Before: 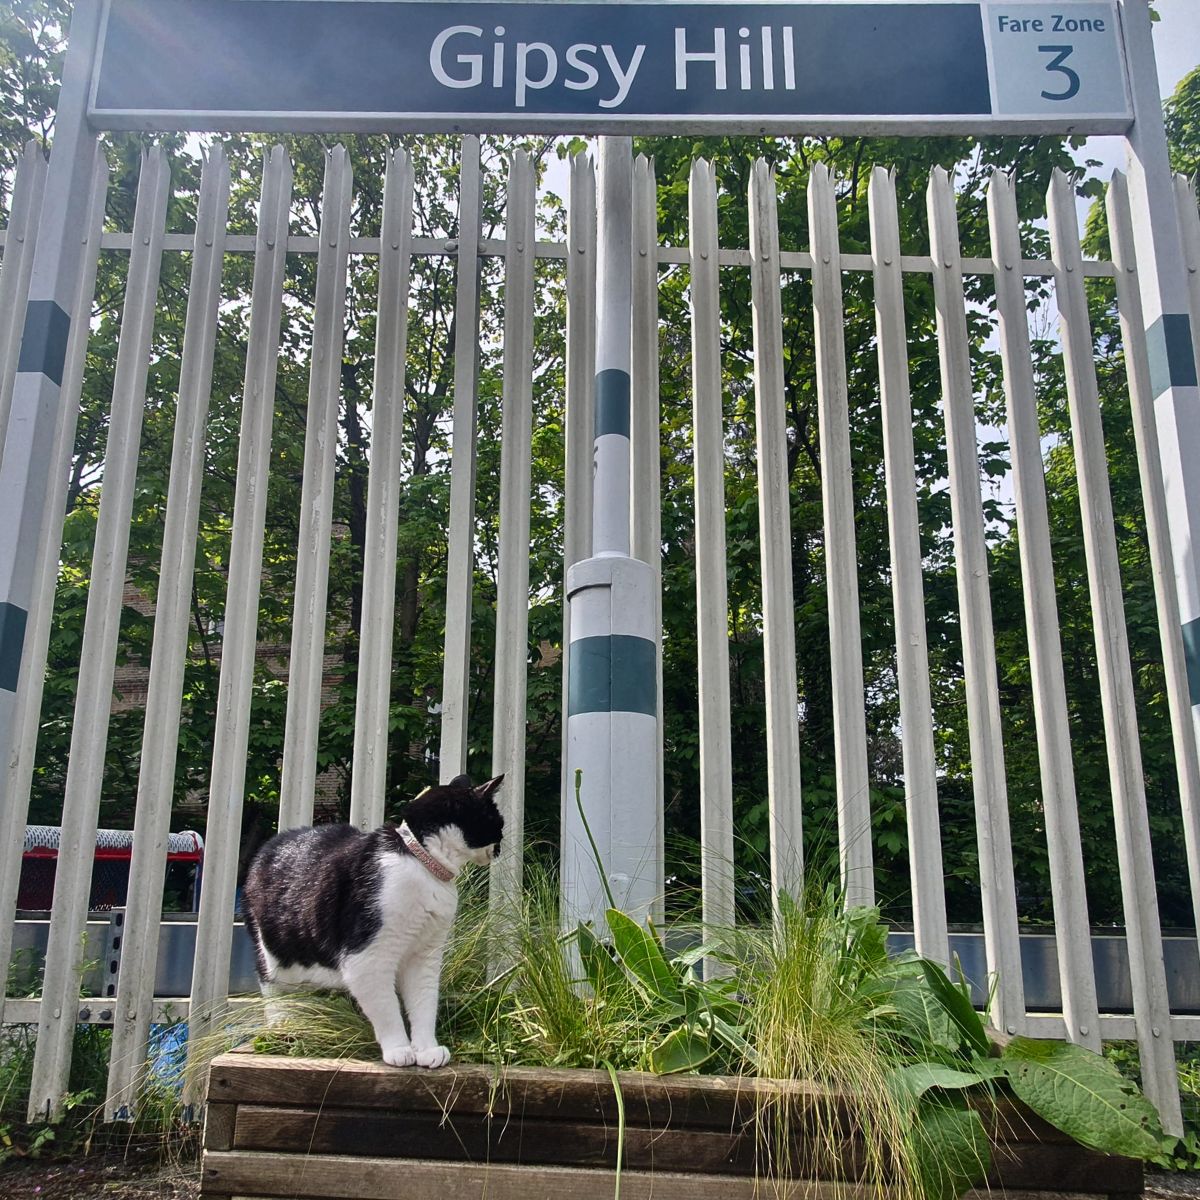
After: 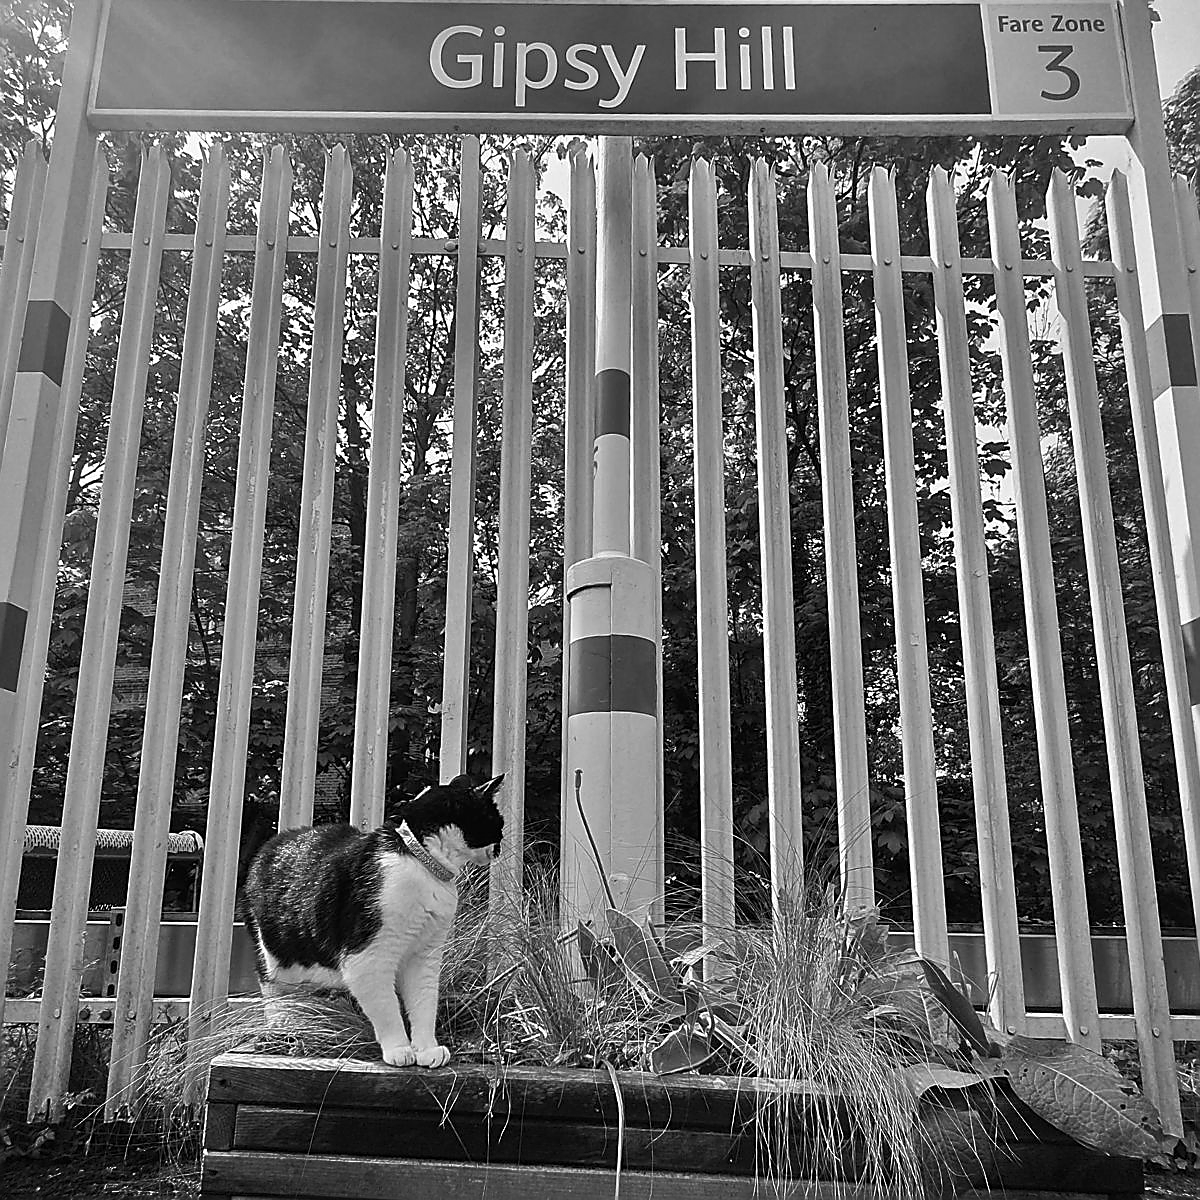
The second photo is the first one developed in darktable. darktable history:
monochrome: a -3.63, b -0.465
sharpen: radius 1.4, amount 1.25, threshold 0.7
shadows and highlights: shadows -88.03, highlights -35.45, shadows color adjustment 99.15%, highlights color adjustment 0%, soften with gaussian
